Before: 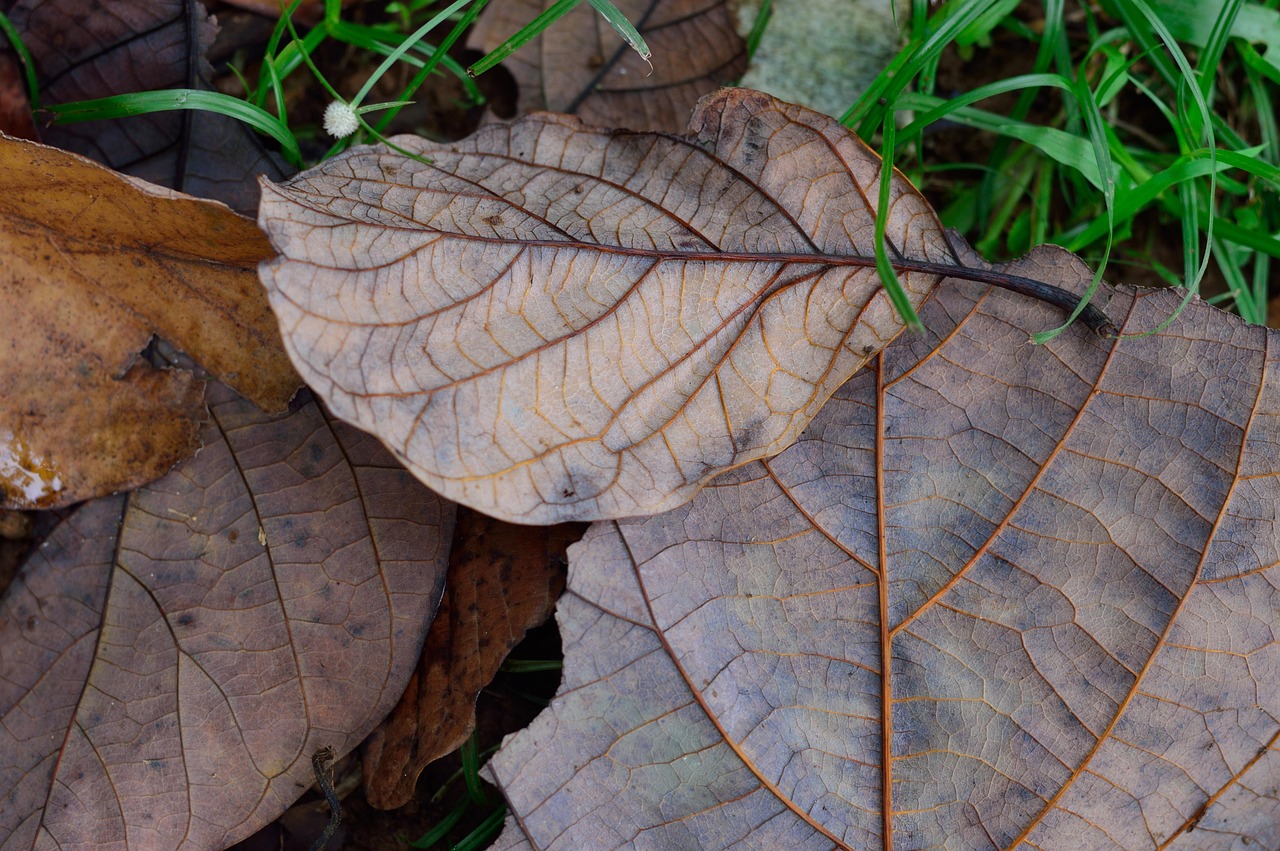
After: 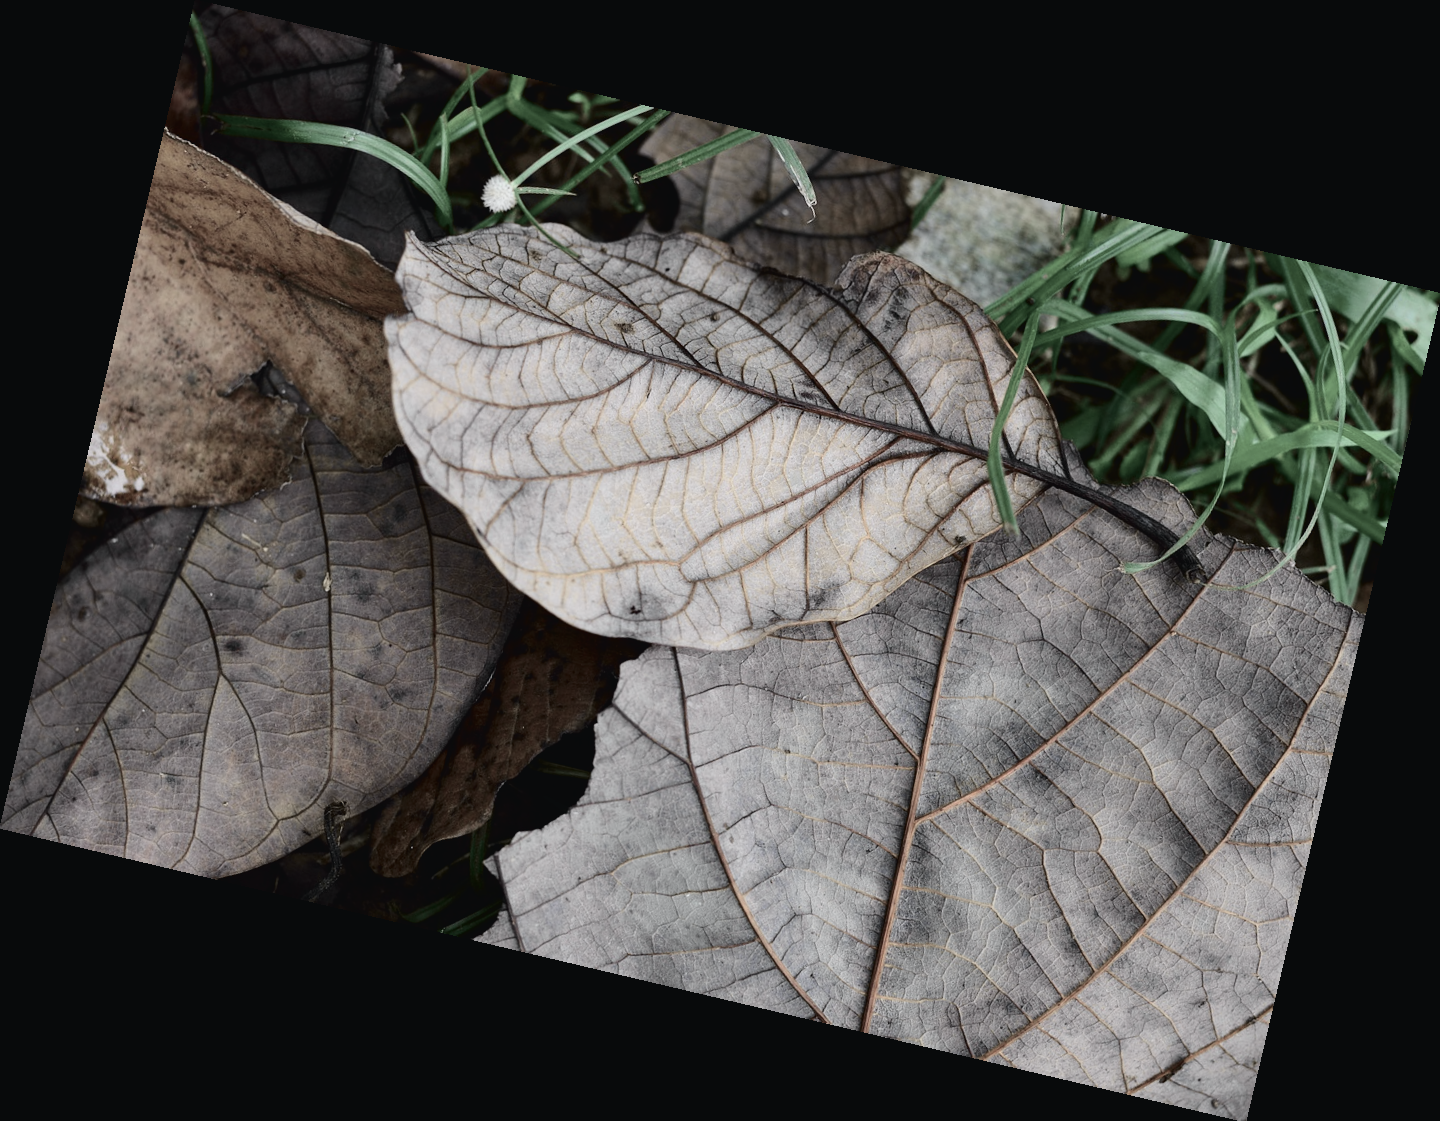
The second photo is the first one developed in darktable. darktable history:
rotate and perspective: rotation 13.27°, automatic cropping off
color correction: saturation 0.3
velvia: strength 15%
tone curve: curves: ch0 [(0, 0.026) (0.058, 0.036) (0.246, 0.214) (0.437, 0.498) (0.55, 0.644) (0.657, 0.767) (0.822, 0.9) (1, 0.961)]; ch1 [(0, 0) (0.346, 0.307) (0.408, 0.369) (0.453, 0.457) (0.476, 0.489) (0.502, 0.498) (0.521, 0.515) (0.537, 0.531) (0.612, 0.641) (0.676, 0.728) (1, 1)]; ch2 [(0, 0) (0.346, 0.34) (0.434, 0.46) (0.485, 0.494) (0.5, 0.494) (0.511, 0.508) (0.537, 0.564) (0.579, 0.599) (0.663, 0.67) (1, 1)], color space Lab, independent channels, preserve colors none
